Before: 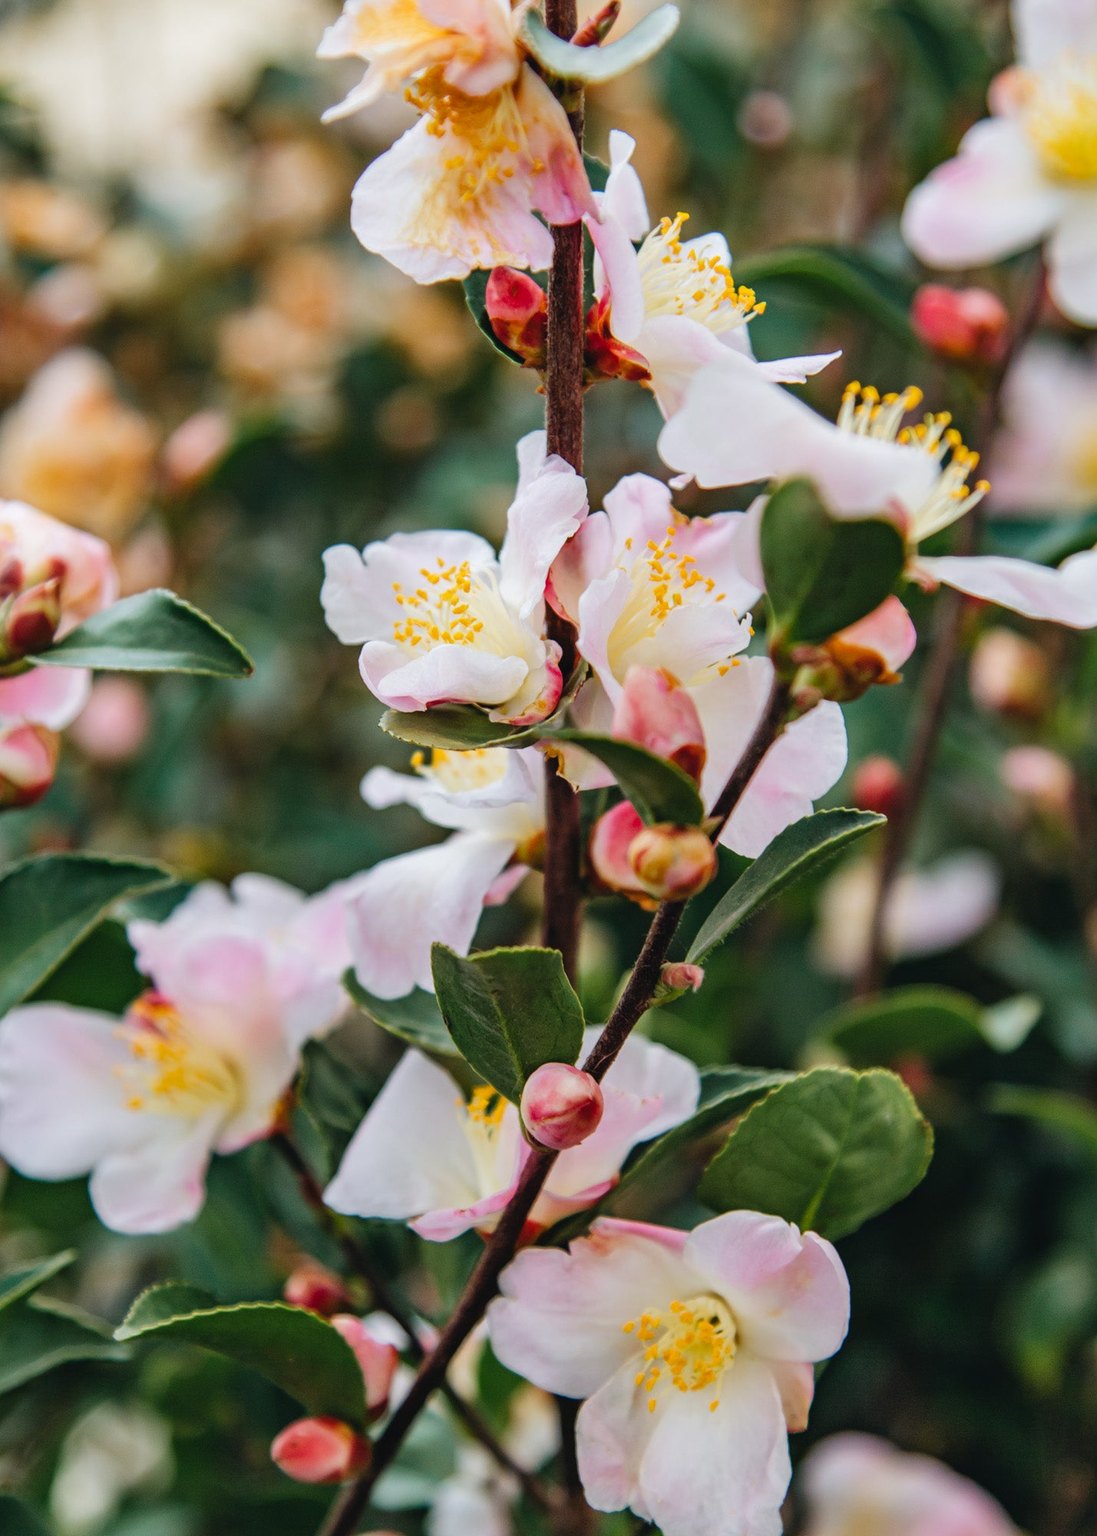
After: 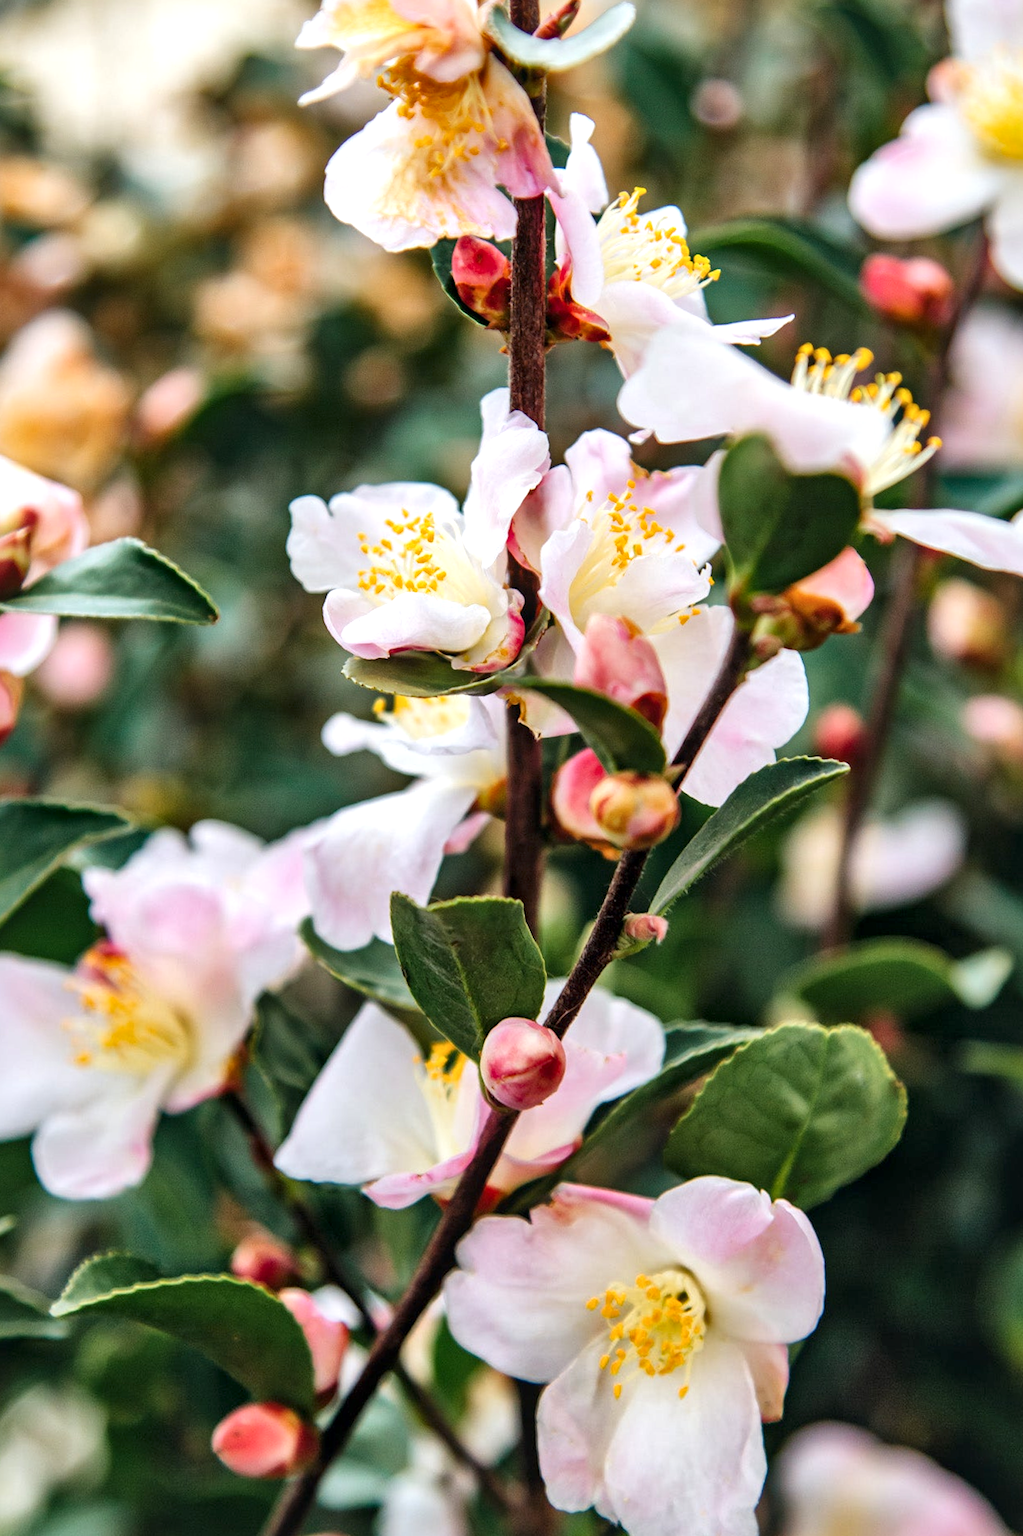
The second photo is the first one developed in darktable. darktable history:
local contrast: mode bilateral grid, contrast 25, coarseness 60, detail 151%, midtone range 0.2
rotate and perspective: rotation 0.215°, lens shift (vertical) -0.139, crop left 0.069, crop right 0.939, crop top 0.002, crop bottom 0.996
exposure: exposure 0.367 EV, compensate highlight preservation false
